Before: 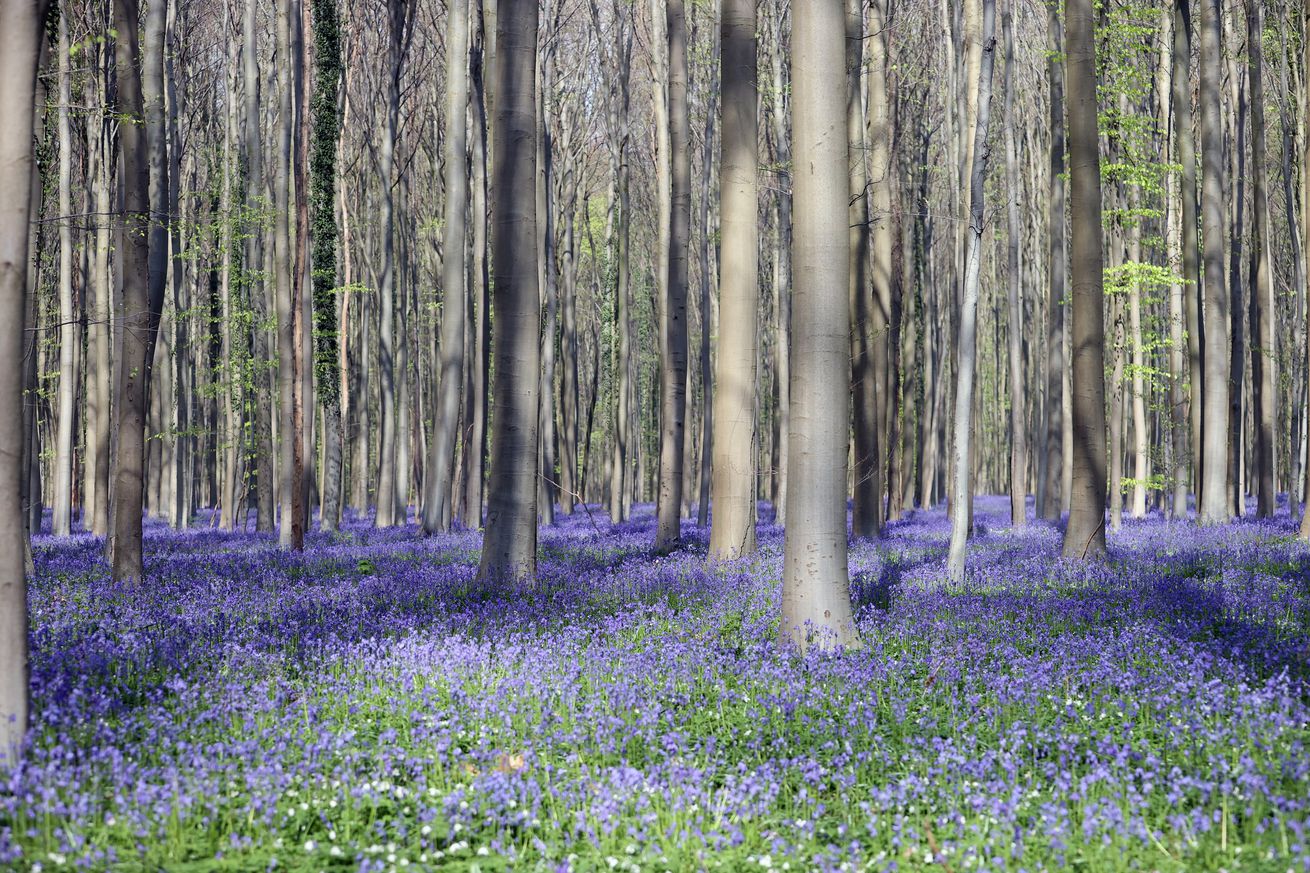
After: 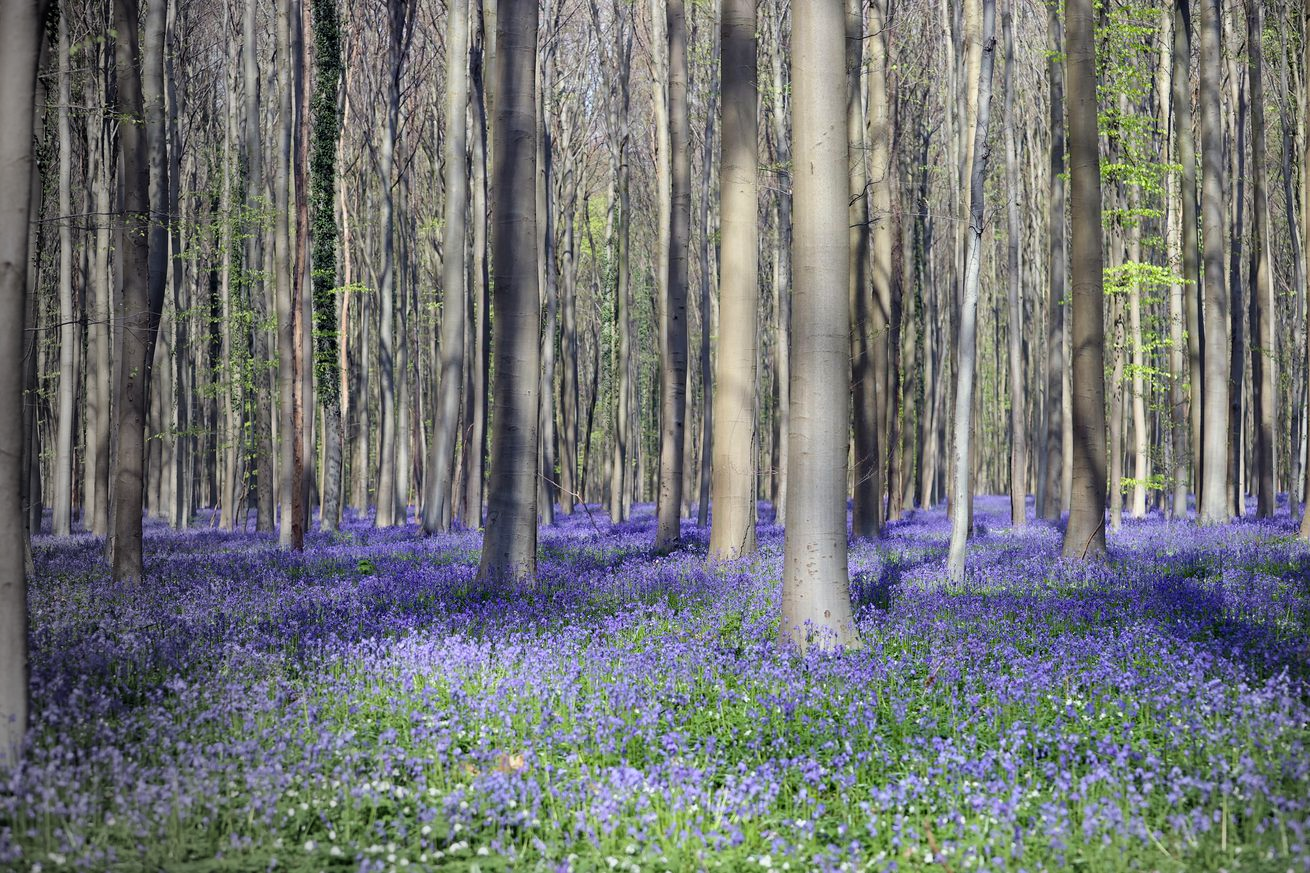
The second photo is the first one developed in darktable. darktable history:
color balance rgb: perceptual saturation grading › global saturation 10%, global vibrance 10%
vignetting: fall-off start 73.57%, center (0.22, -0.235)
